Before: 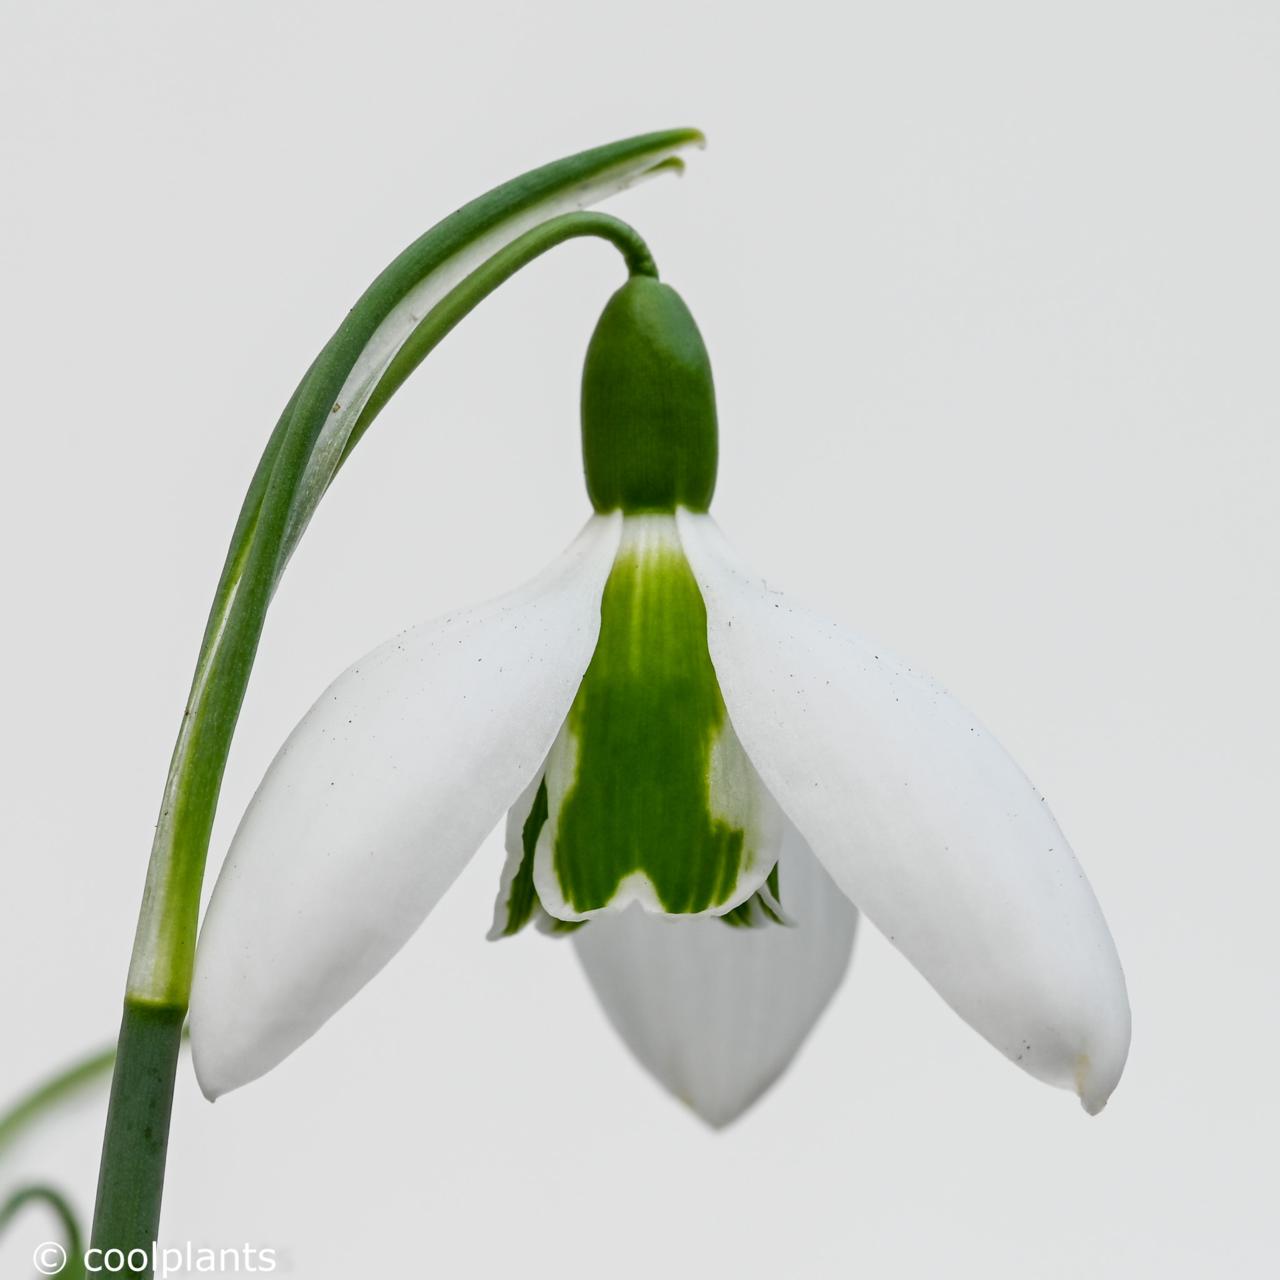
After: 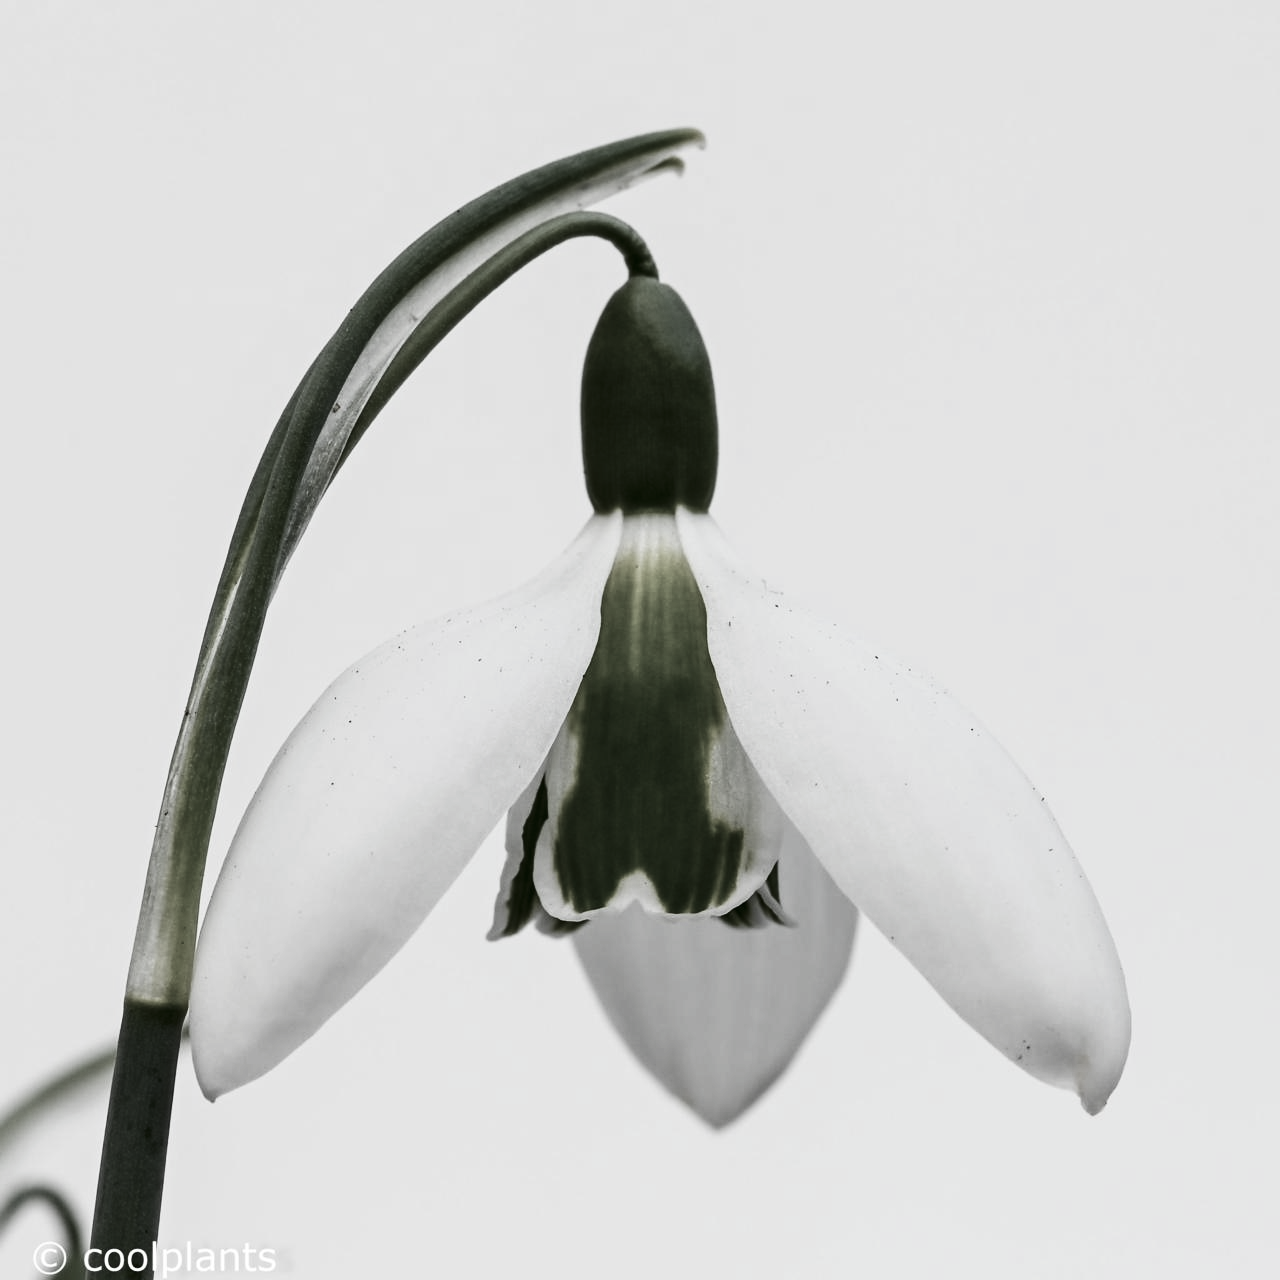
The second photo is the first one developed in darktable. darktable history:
color correction: highlights b* 0.065, saturation 0.176
contrast brightness saturation: contrast 0.216, brightness -0.19, saturation 0.231
